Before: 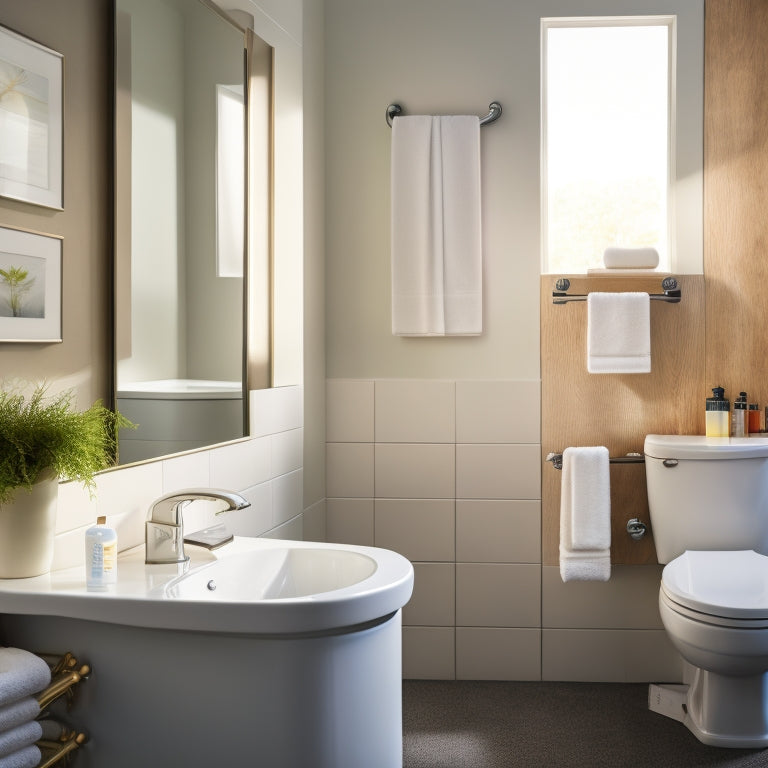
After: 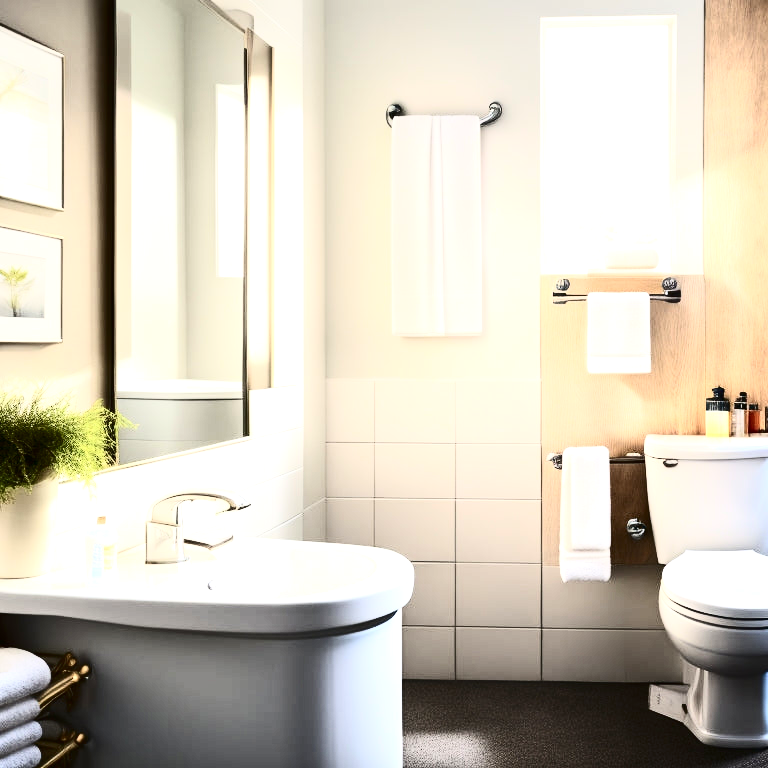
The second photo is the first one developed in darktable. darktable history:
contrast brightness saturation: contrast 0.512, saturation -0.081
exposure: exposure 1 EV, compensate highlight preservation false
